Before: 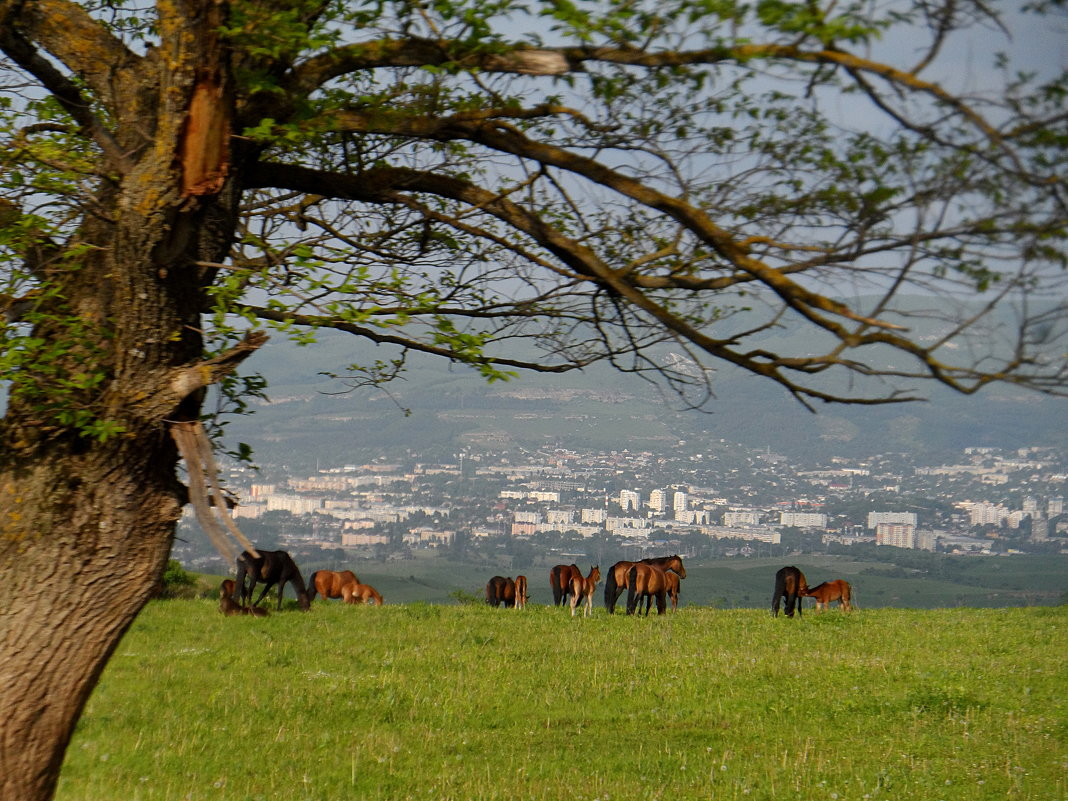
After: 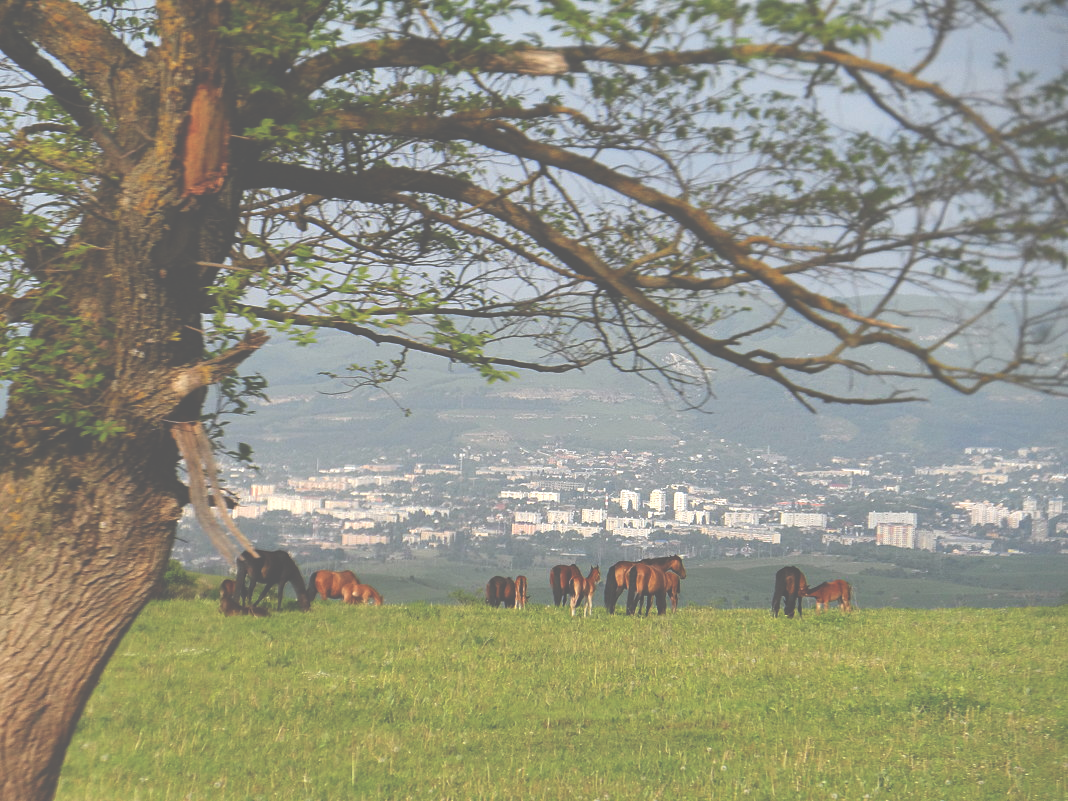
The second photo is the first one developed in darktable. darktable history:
exposure: black level correction -0.072, exposure 0.5 EV, compensate highlight preservation false
